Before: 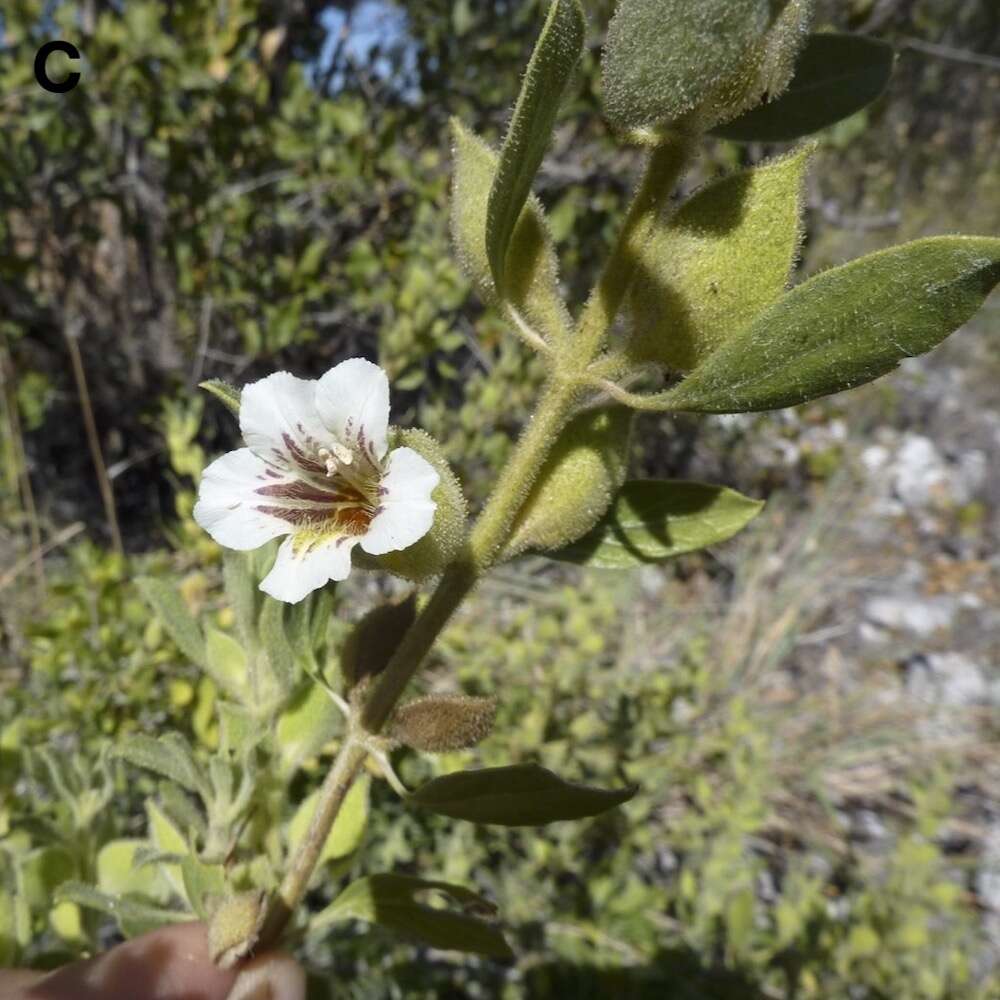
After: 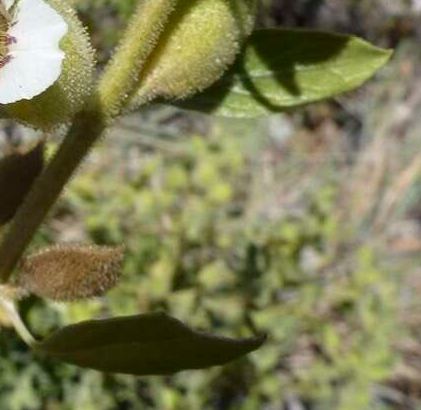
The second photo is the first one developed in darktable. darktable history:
tone equalizer: on, module defaults
crop: left 37.221%, top 45.169%, right 20.63%, bottom 13.777%
white balance: emerald 1
